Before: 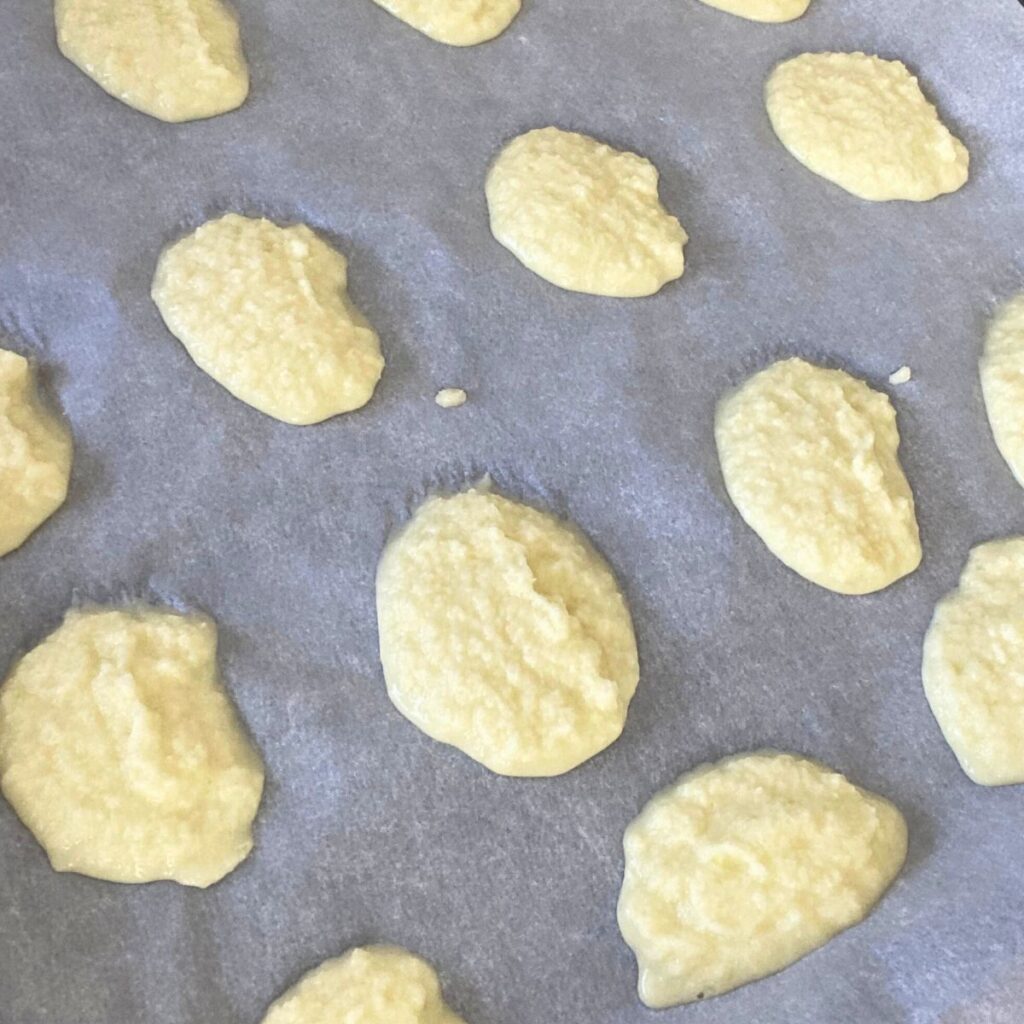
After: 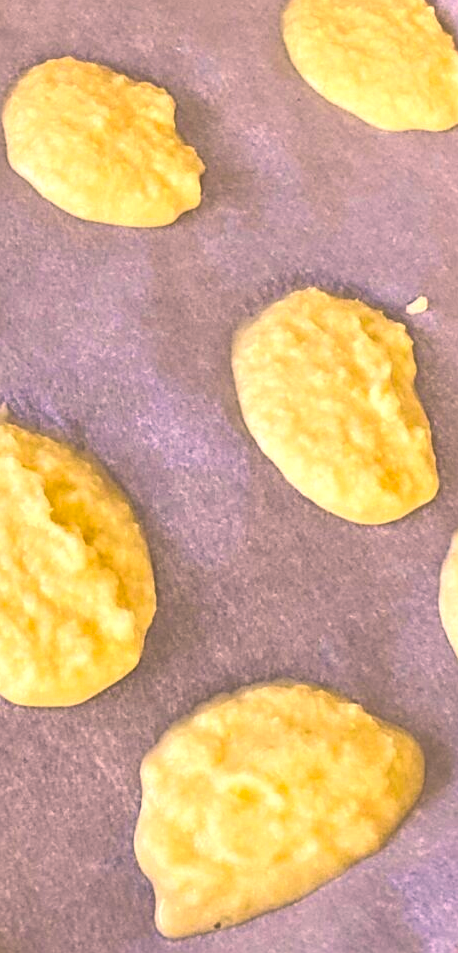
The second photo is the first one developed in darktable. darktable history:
exposure: black level correction -0.03, compensate highlight preservation false
sharpen: amount 0.217
color balance rgb: linear chroma grading › global chroma 15.597%, perceptual saturation grading › global saturation 29.535%, perceptual brilliance grading › global brilliance 14.785%, perceptual brilliance grading › shadows -34.598%, global vibrance 16.011%, saturation formula JzAzBz (2021)
crop: left 47.237%, top 6.884%, right 8.004%
color correction: highlights a* 22.02, highlights b* 21.54
